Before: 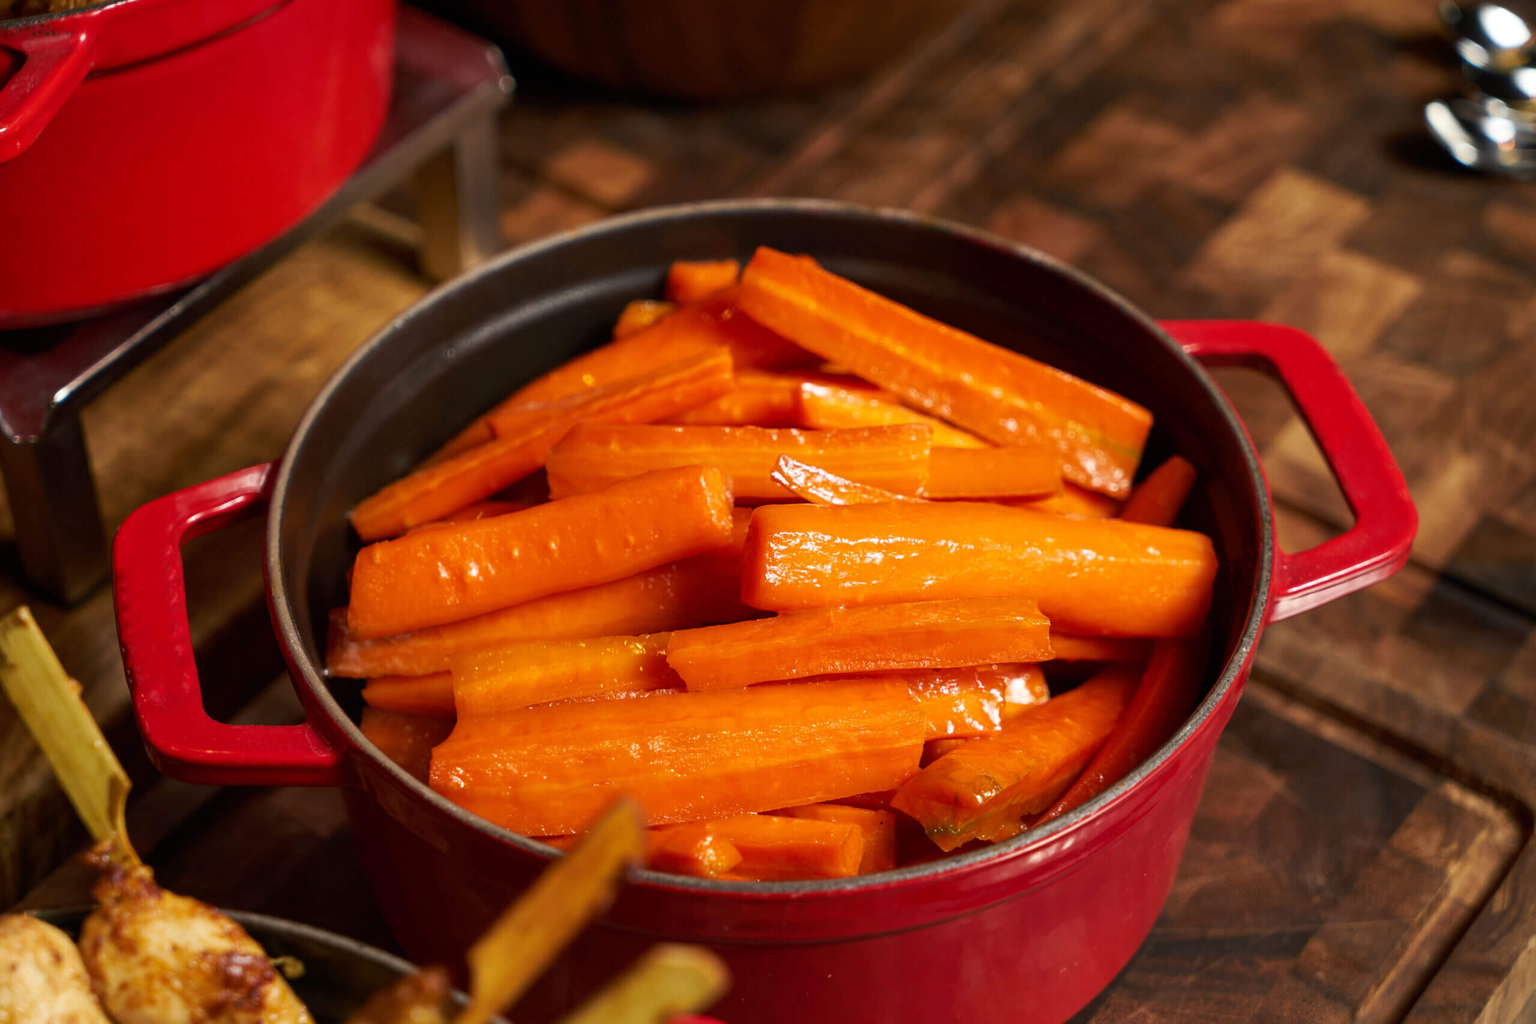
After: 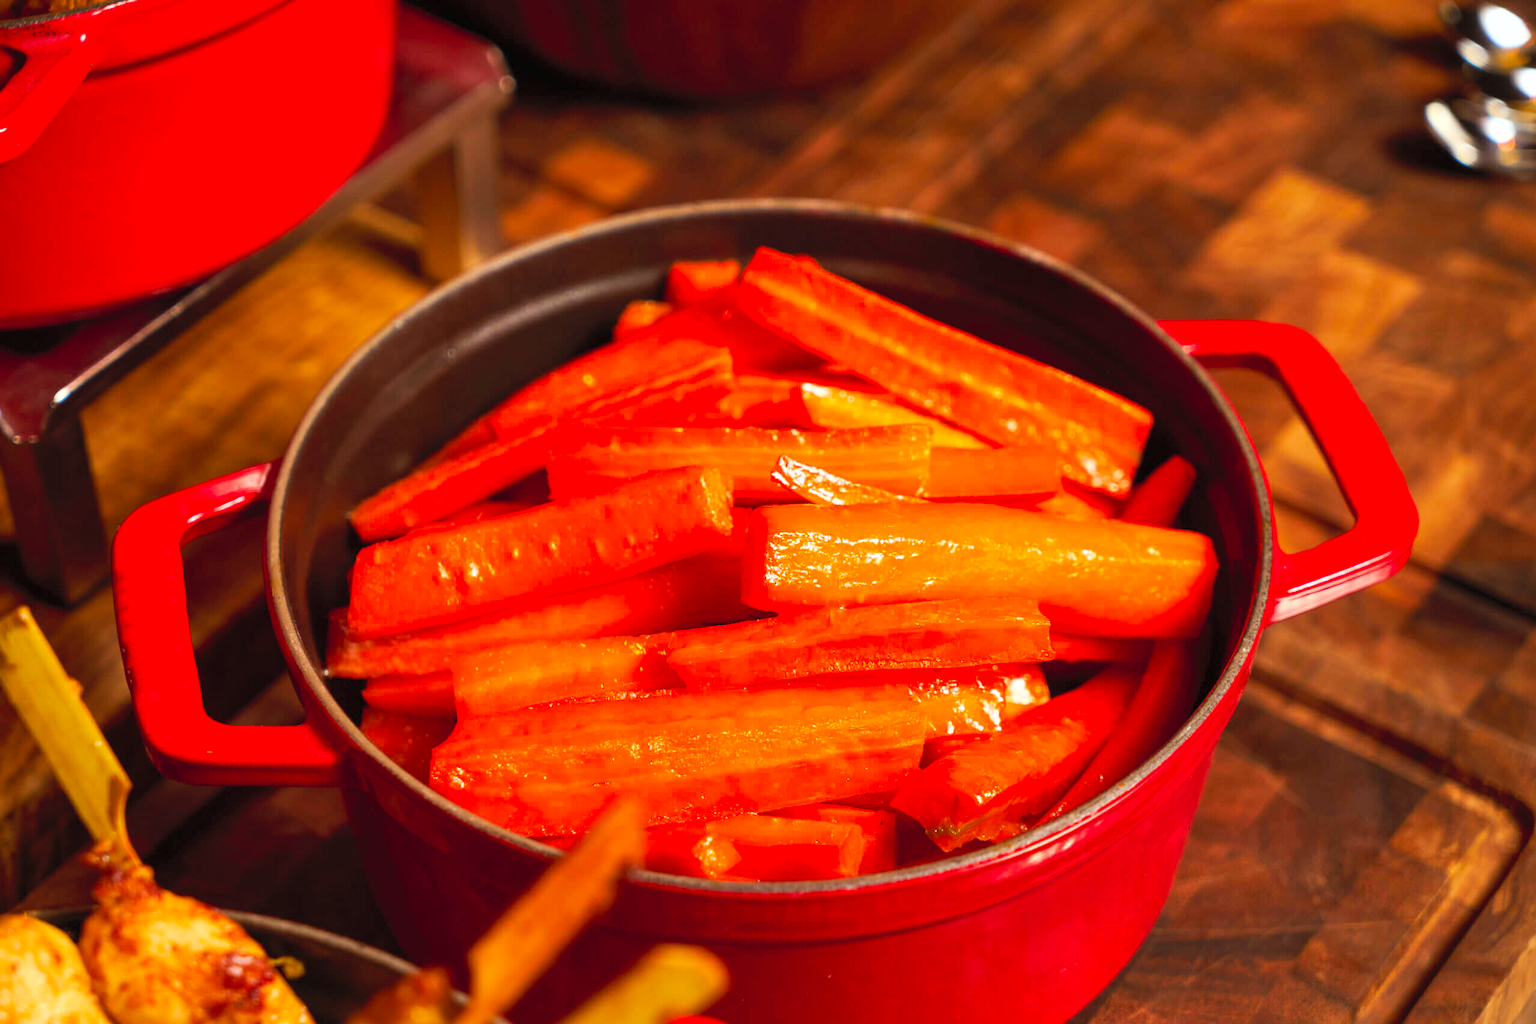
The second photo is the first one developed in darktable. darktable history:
rgb levels: mode RGB, independent channels, levels [[0, 0.5, 1], [0, 0.521, 1], [0, 0.536, 1]]
contrast brightness saturation: contrast 0.07, brightness 0.18, saturation 0.4
exposure: exposure 0.161 EV, compensate highlight preservation false
fill light: on, module defaults
